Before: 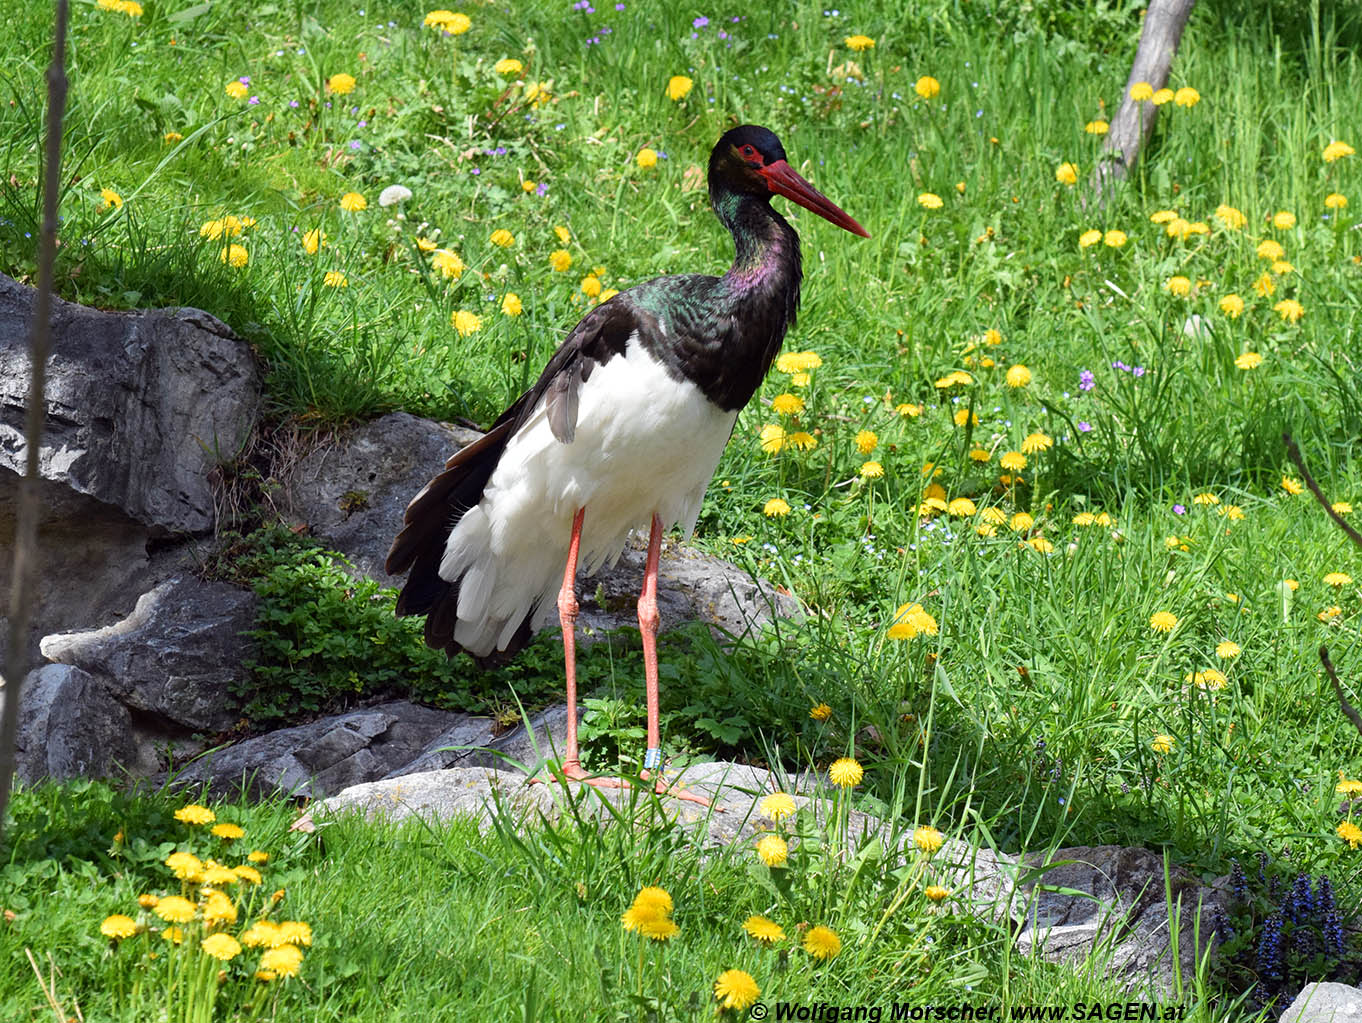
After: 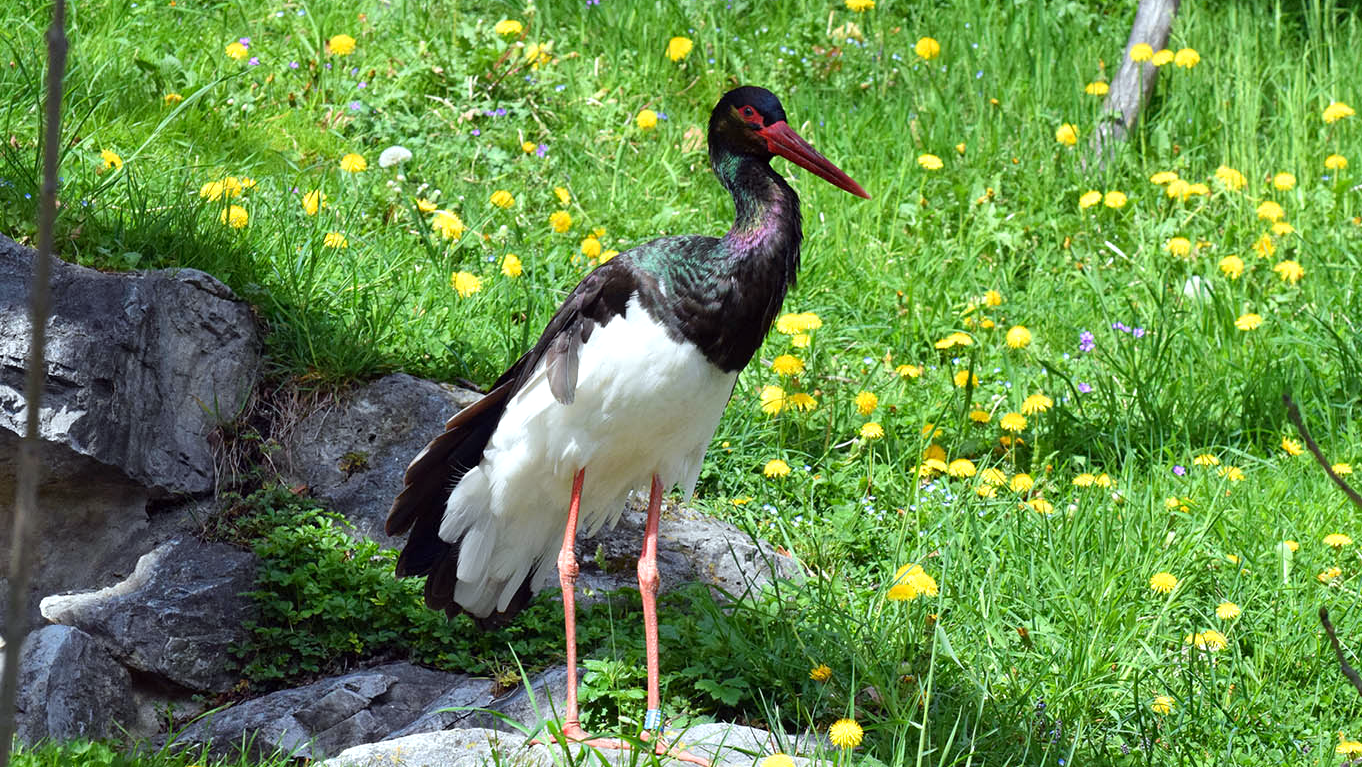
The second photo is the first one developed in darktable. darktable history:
crop: top 3.857%, bottom 21.132%
exposure: exposure 0.2 EV, compensate highlight preservation false
color calibration: output R [1.003, 0.027, -0.041, 0], output G [-0.018, 1.043, -0.038, 0], output B [0.071, -0.086, 1.017, 0], illuminant as shot in camera, x 0.359, y 0.362, temperature 4570.54 K
